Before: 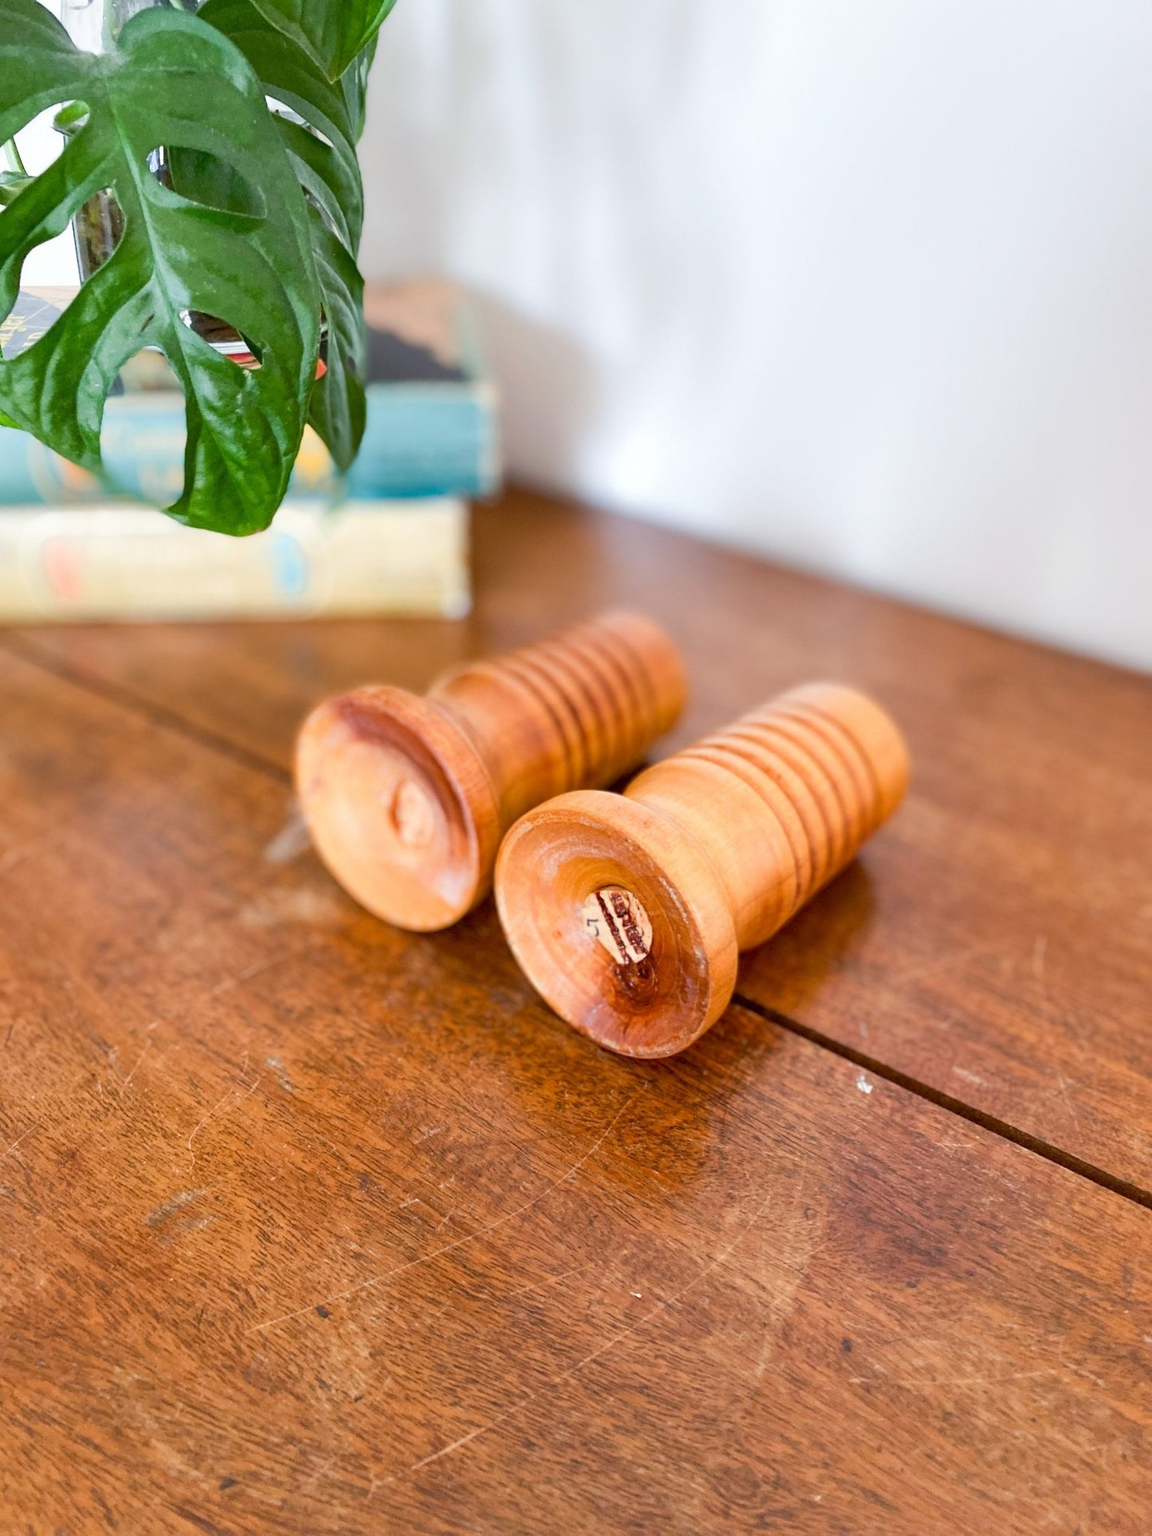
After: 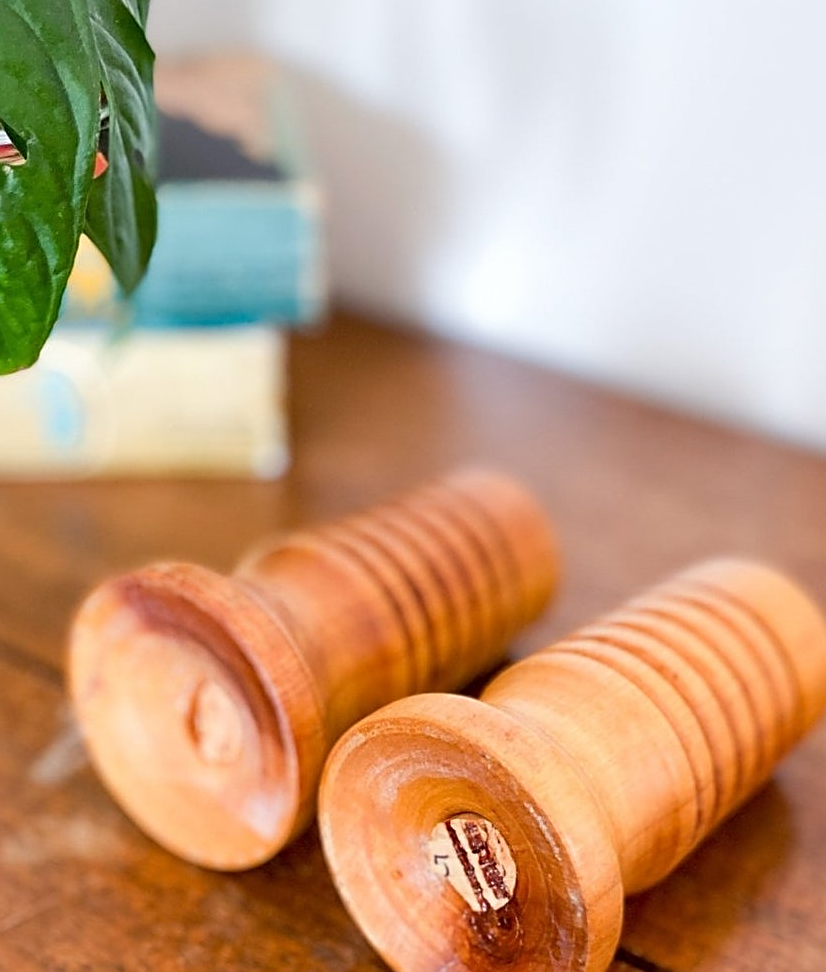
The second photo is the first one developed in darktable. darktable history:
sharpen: on, module defaults
crop: left 20.932%, top 15.471%, right 21.848%, bottom 34.081%
